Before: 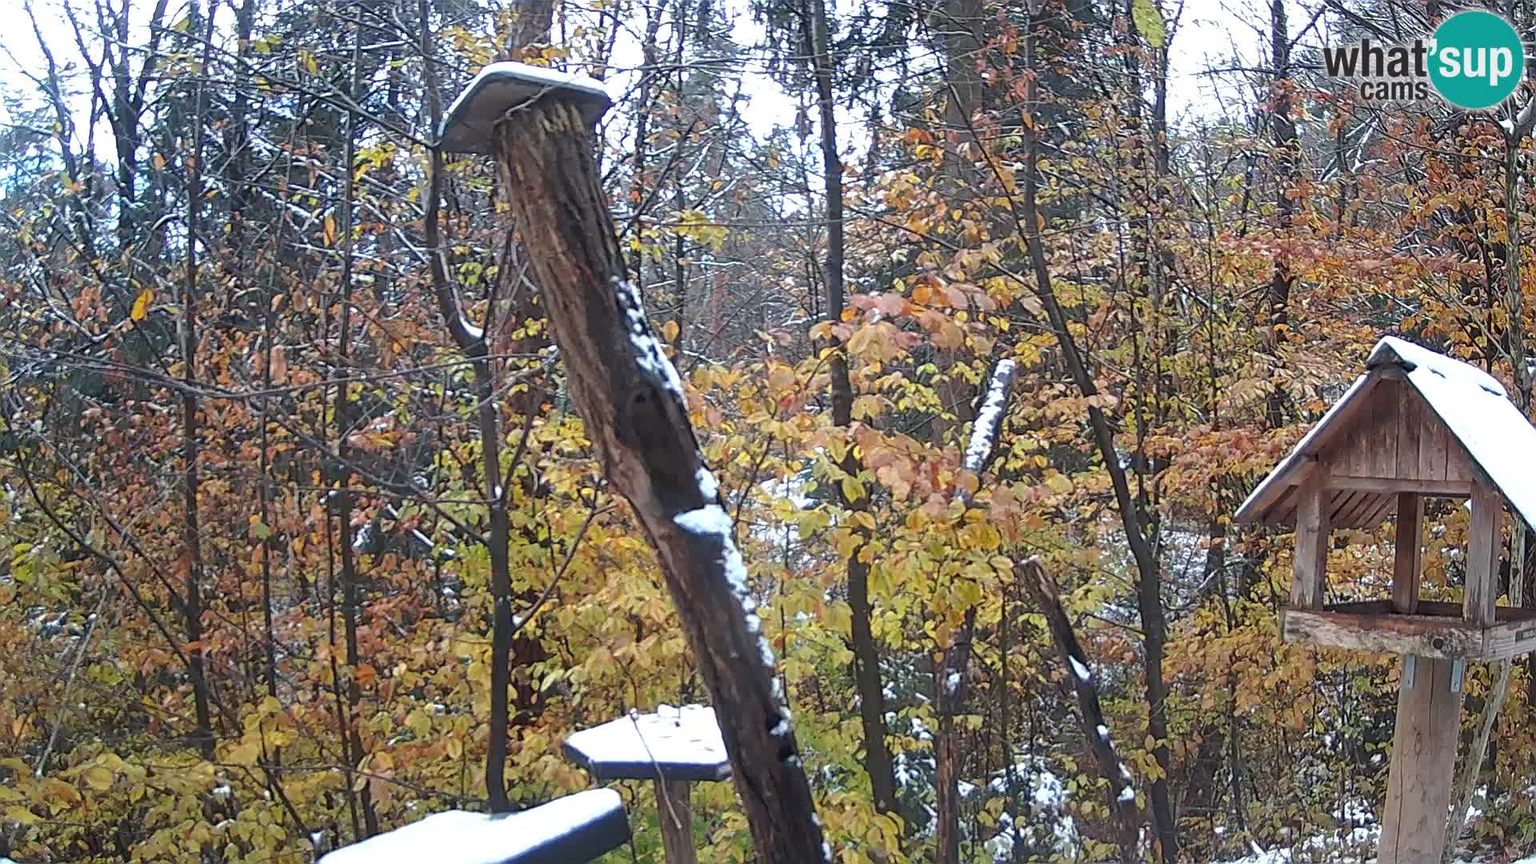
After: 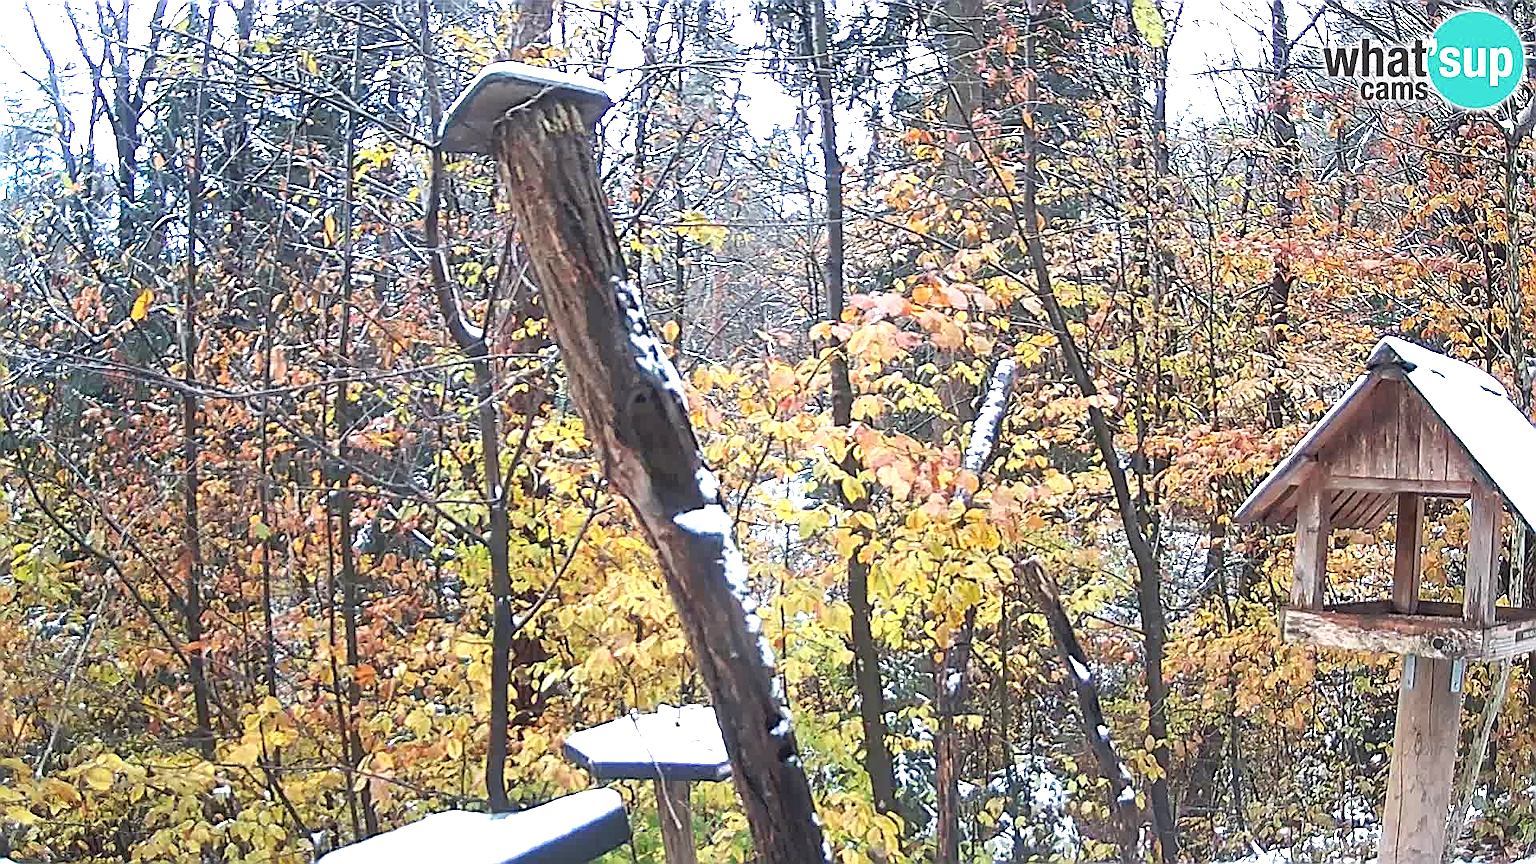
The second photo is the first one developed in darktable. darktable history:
sharpen: on, module defaults
exposure: exposure 0.941 EV, compensate exposure bias true, compensate highlight preservation false
shadows and highlights: shadows -0.085, highlights 40.74
